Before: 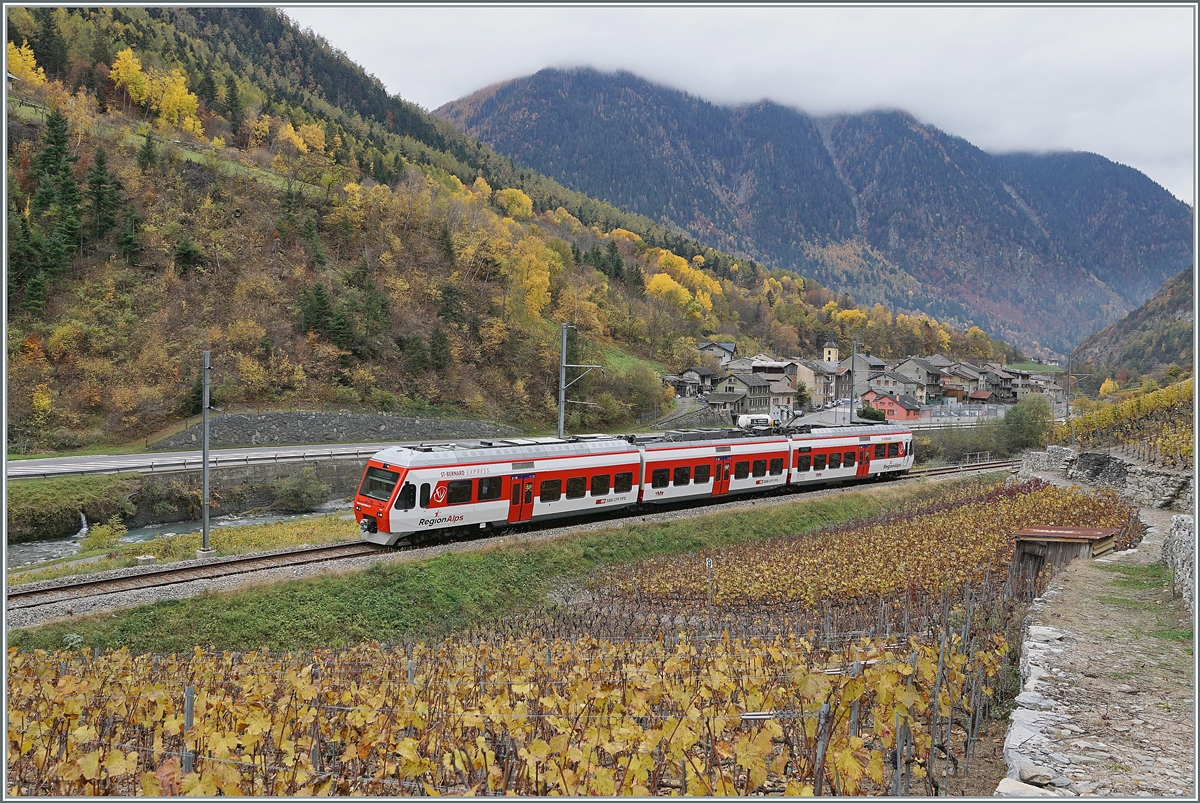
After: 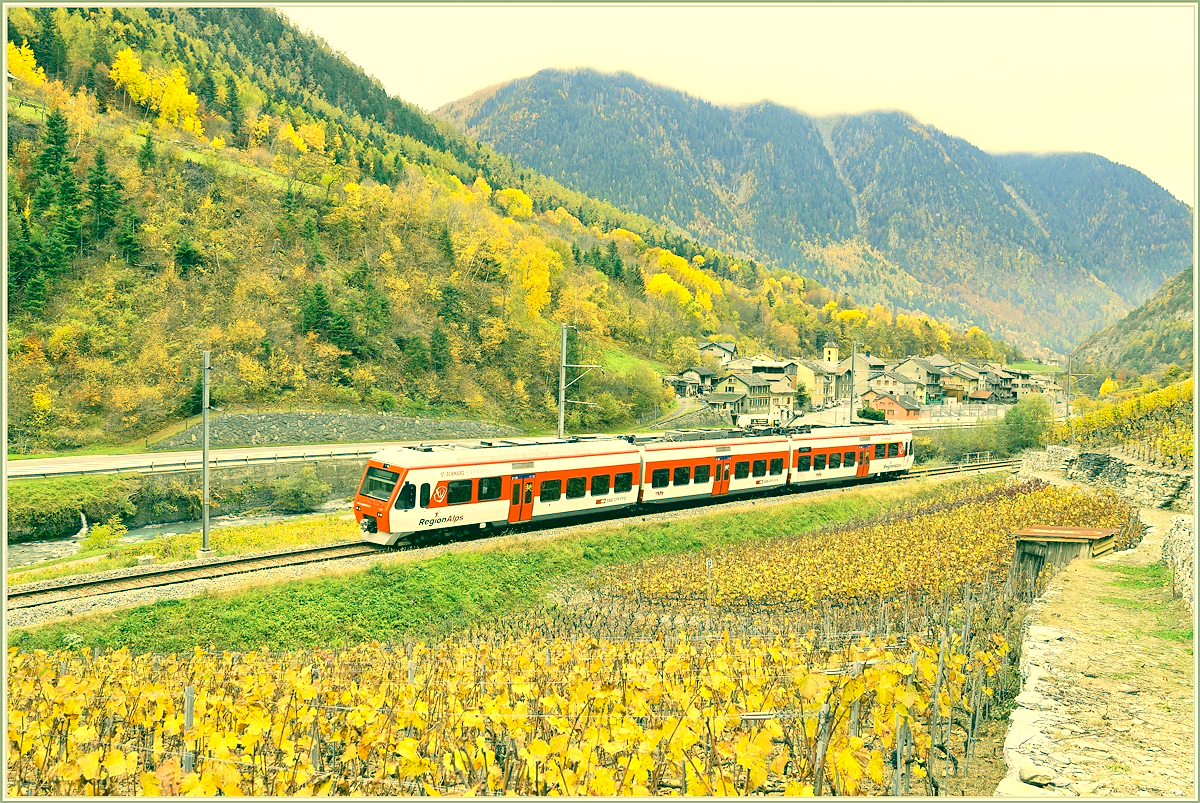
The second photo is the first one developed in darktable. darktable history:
exposure: black level correction 0, exposure 1.2 EV, compensate highlight preservation false
color correction: highlights a* 1.87, highlights b* 33.83, shadows a* -36.82, shadows b* -5.59
tone curve: curves: ch0 [(0.003, 0.029) (0.037, 0.036) (0.149, 0.117) (0.297, 0.318) (0.422, 0.474) (0.531, 0.6) (0.743, 0.809) (0.877, 0.901) (1, 0.98)]; ch1 [(0, 0) (0.305, 0.325) (0.453, 0.437) (0.482, 0.479) (0.501, 0.5) (0.506, 0.503) (0.567, 0.572) (0.605, 0.608) (0.668, 0.69) (1, 1)]; ch2 [(0, 0) (0.313, 0.306) (0.4, 0.399) (0.45, 0.48) (0.499, 0.502) (0.512, 0.523) (0.57, 0.595) (0.653, 0.662) (1, 1)], color space Lab, independent channels, preserve colors none
